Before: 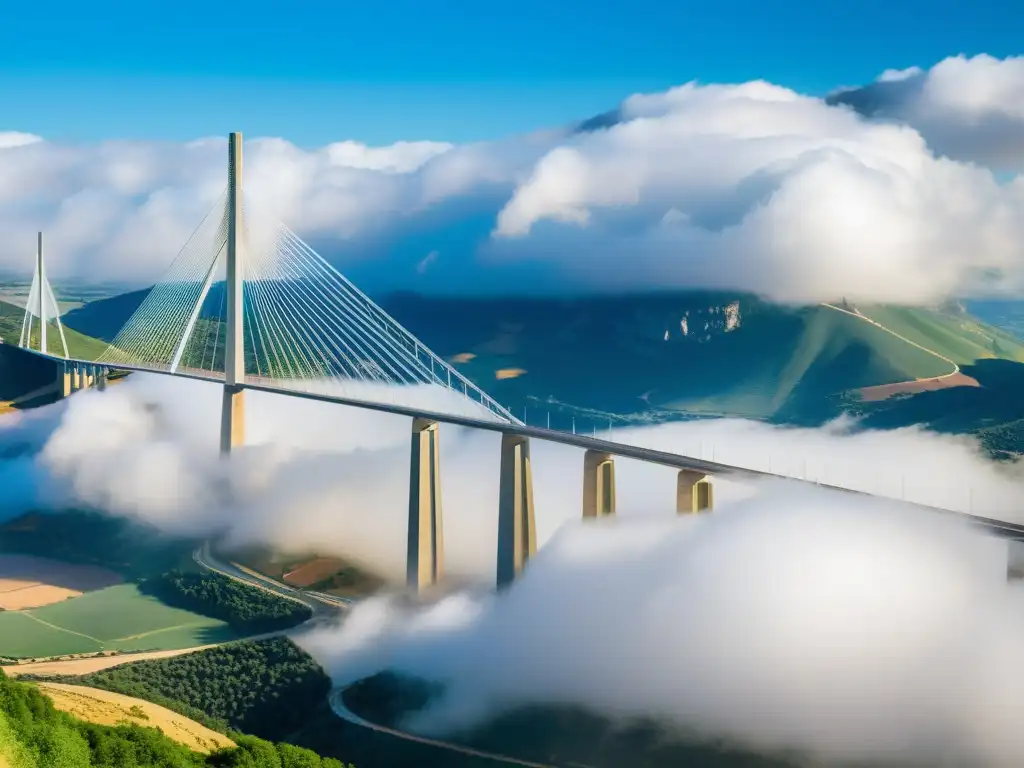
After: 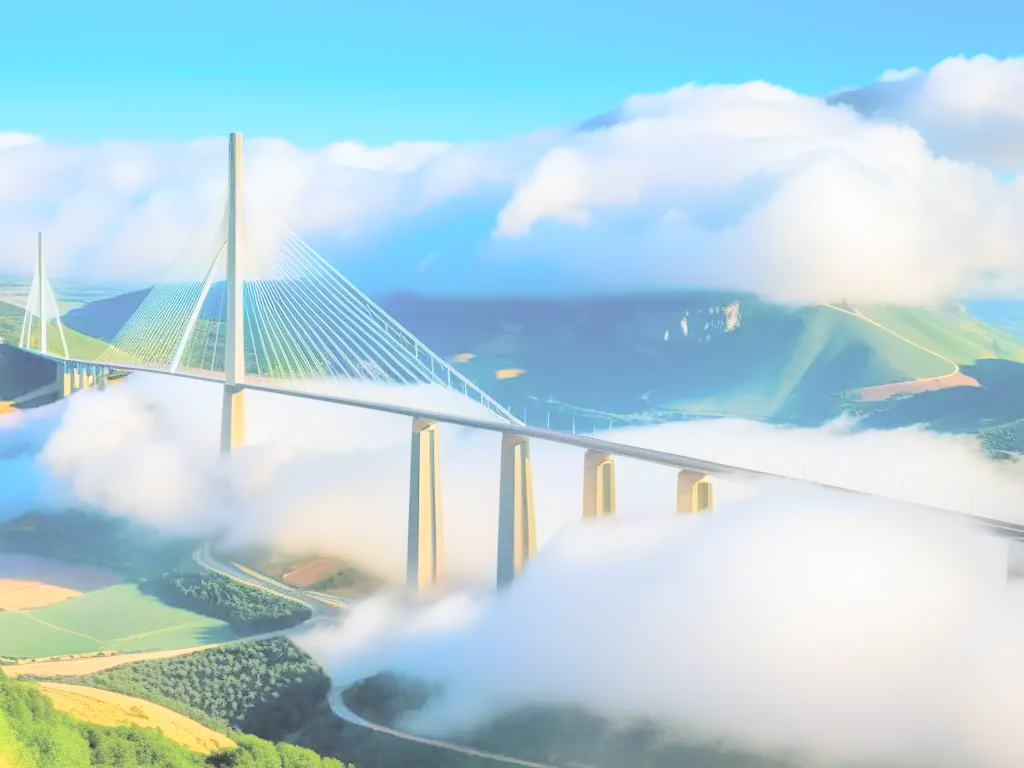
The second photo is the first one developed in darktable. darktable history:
contrast brightness saturation: brightness 0.988
tone equalizer: edges refinement/feathering 500, mask exposure compensation -1.57 EV, preserve details no
